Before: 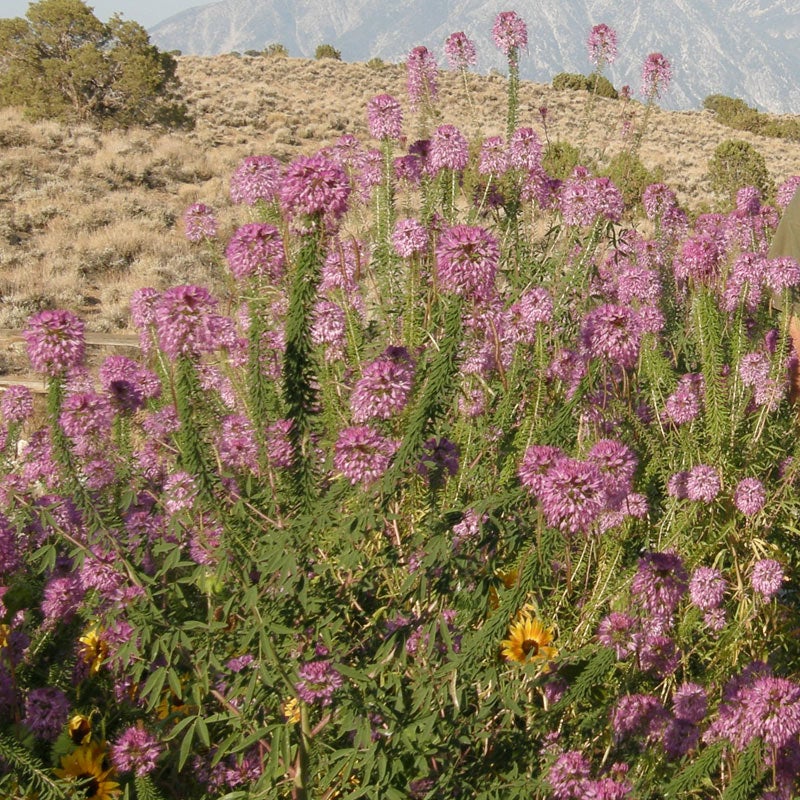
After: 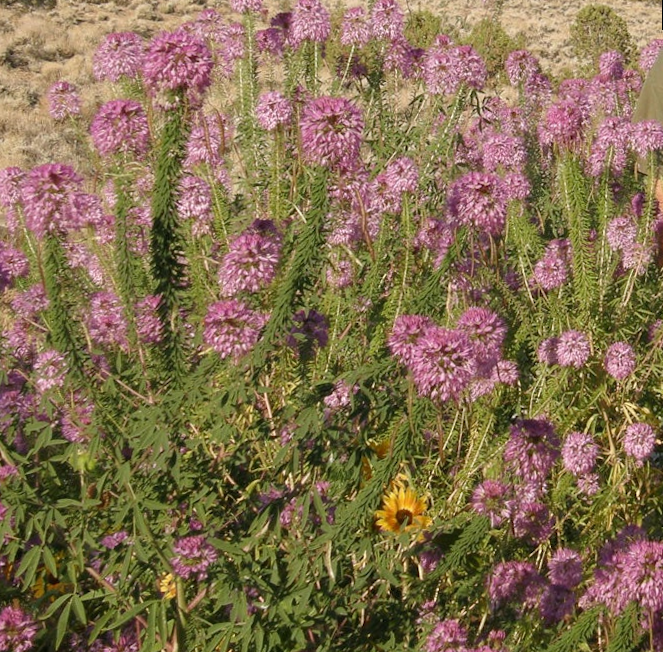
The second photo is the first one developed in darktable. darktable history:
crop: left 16.315%, top 14.246%
rotate and perspective: rotation -1.42°, crop left 0.016, crop right 0.984, crop top 0.035, crop bottom 0.965
